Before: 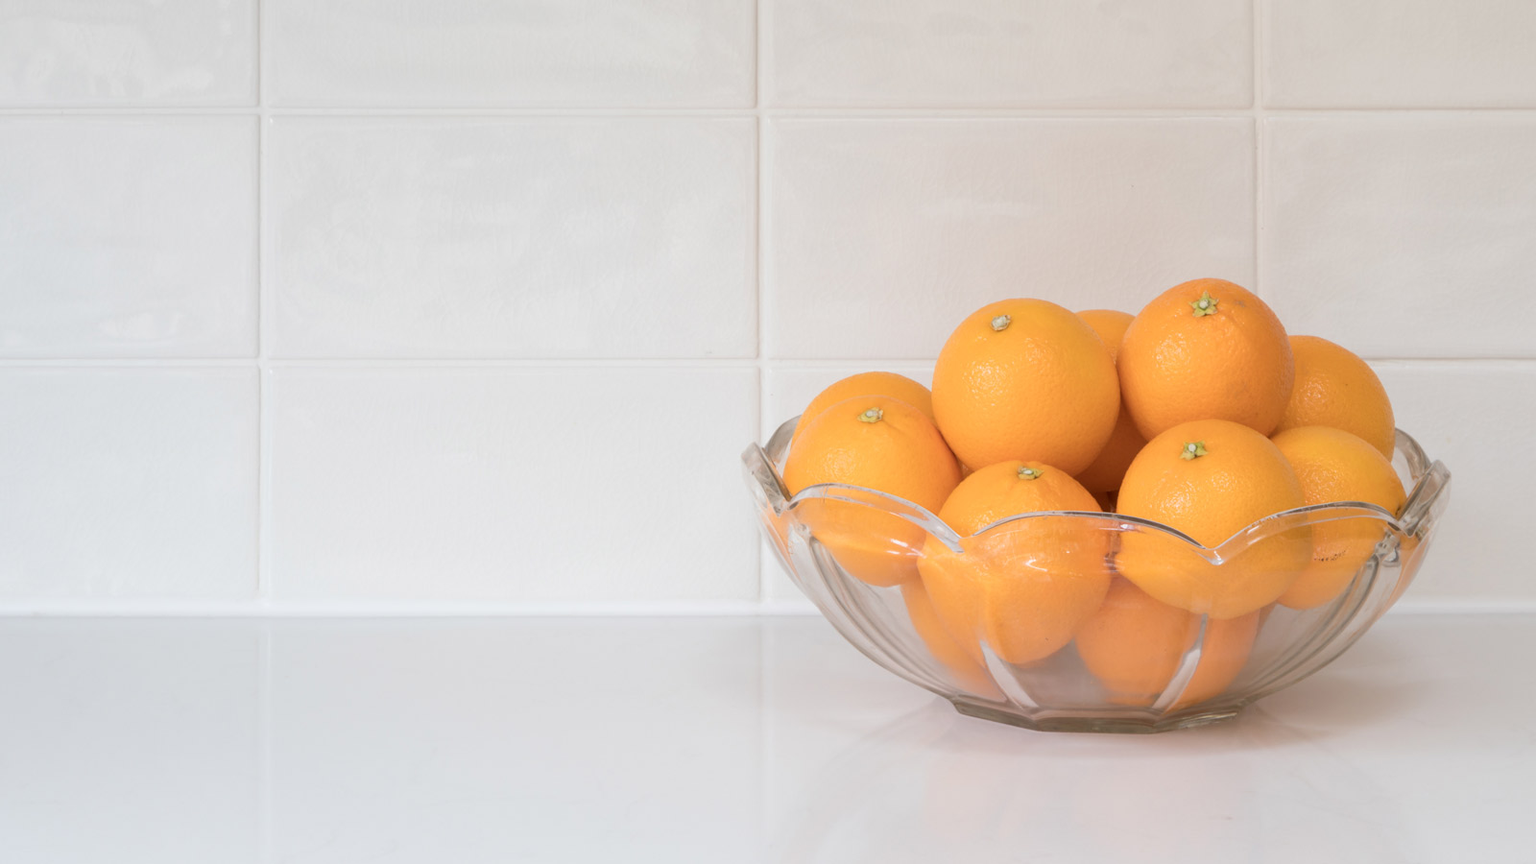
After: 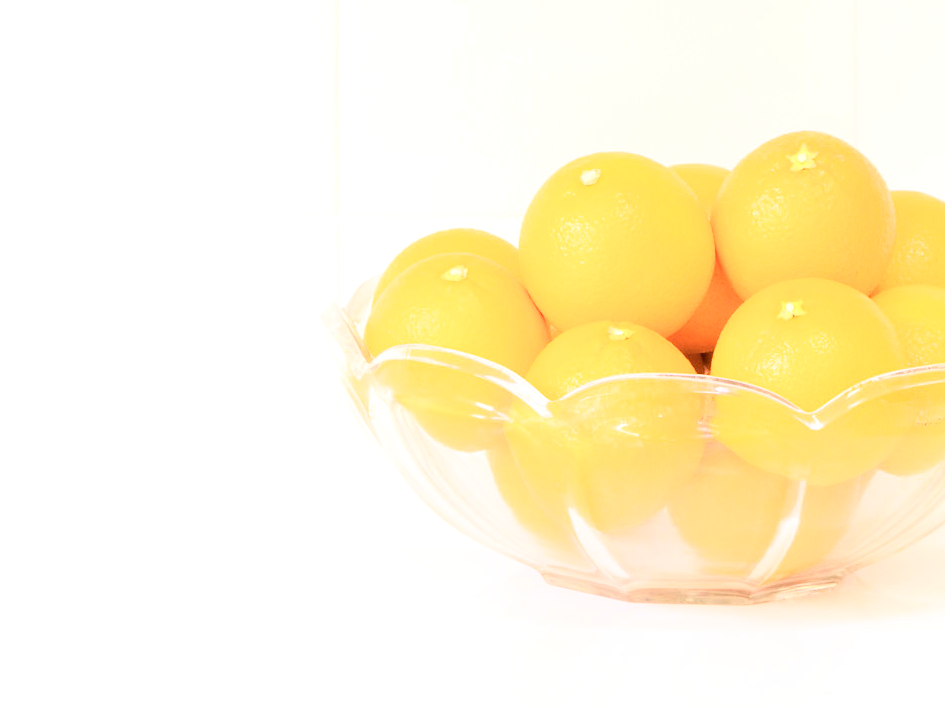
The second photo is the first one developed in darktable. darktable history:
exposure: exposure 1.16 EV, compensate exposure bias true, compensate highlight preservation false
tone equalizer: -8 EV 0.06 EV, smoothing diameter 25%, edges refinement/feathering 10, preserve details guided filter
rgb curve: curves: ch0 [(0, 0) (0.21, 0.15) (0.24, 0.21) (0.5, 0.75) (0.75, 0.96) (0.89, 0.99) (1, 1)]; ch1 [(0, 0.02) (0.21, 0.13) (0.25, 0.2) (0.5, 0.67) (0.75, 0.9) (0.89, 0.97) (1, 1)]; ch2 [(0, 0.02) (0.21, 0.13) (0.25, 0.2) (0.5, 0.67) (0.75, 0.9) (0.89, 0.97) (1, 1)], compensate middle gray true
crop and rotate: left 28.256%, top 17.734%, right 12.656%, bottom 3.573%
